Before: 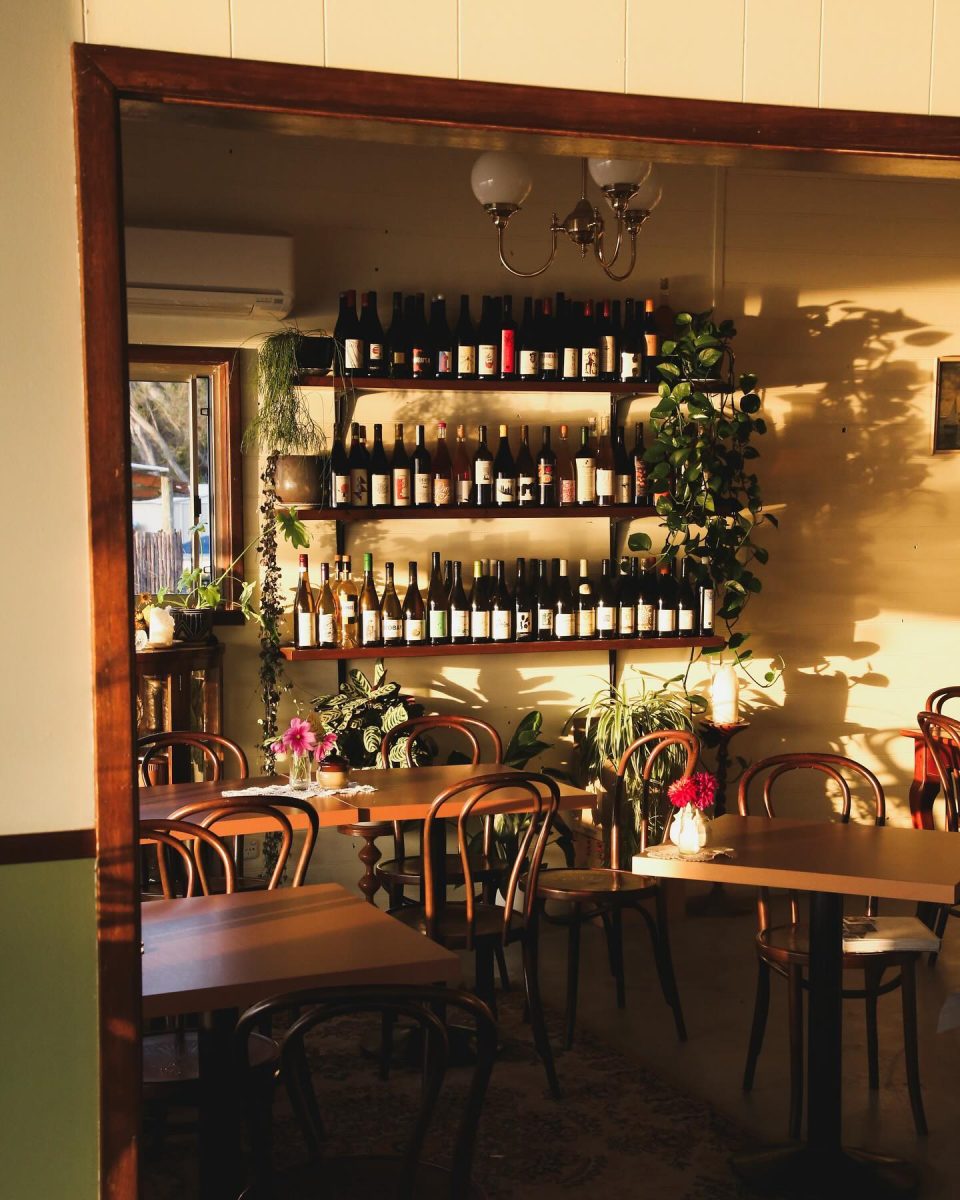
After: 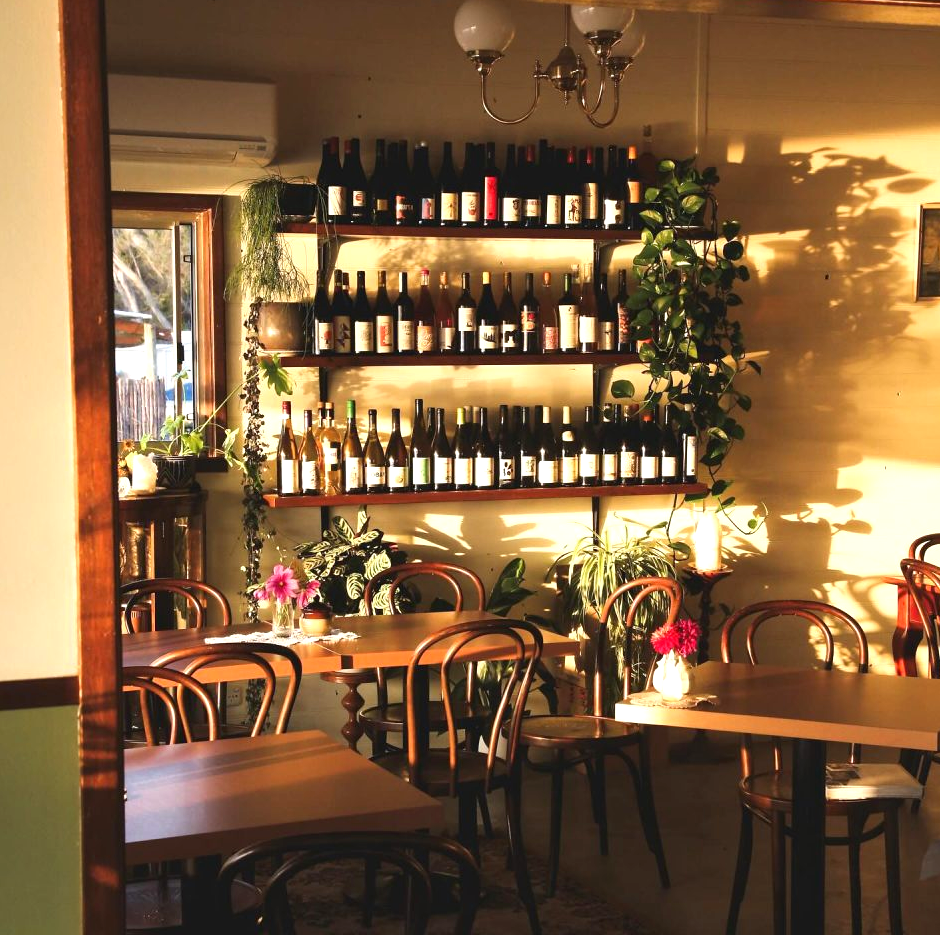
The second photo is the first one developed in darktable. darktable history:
exposure: exposure 0.6 EV, compensate highlight preservation false
crop and rotate: left 1.814%, top 12.818%, right 0.25%, bottom 9.225%
